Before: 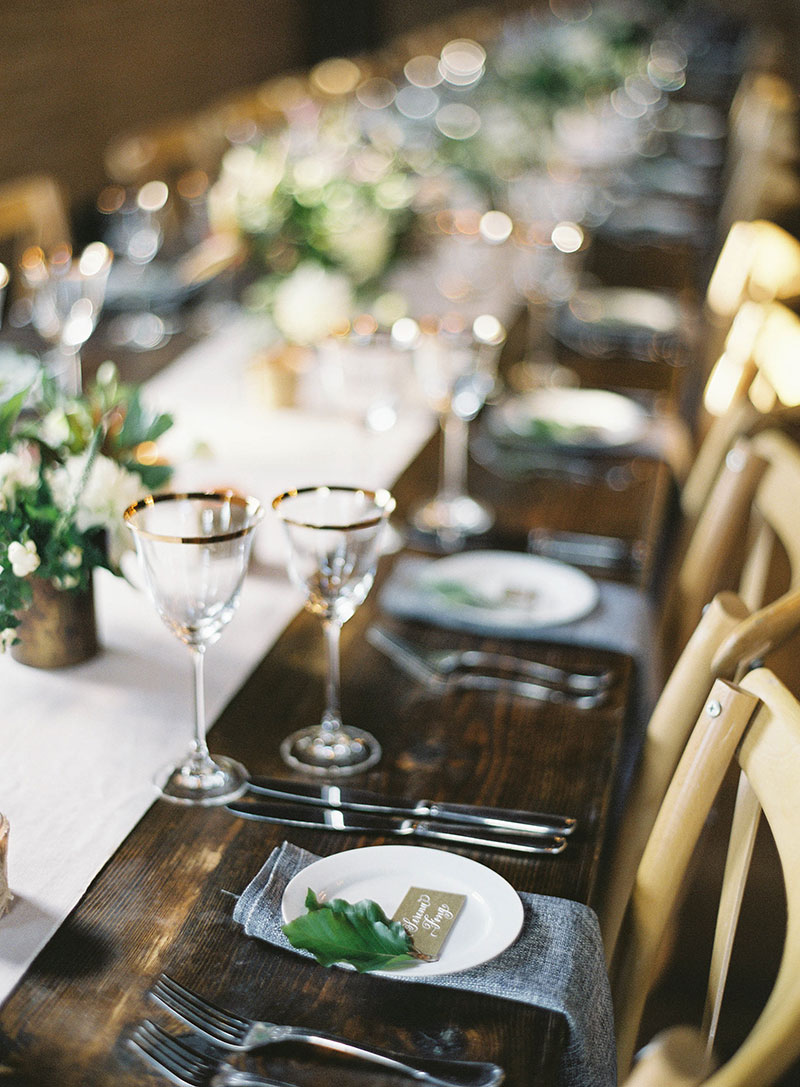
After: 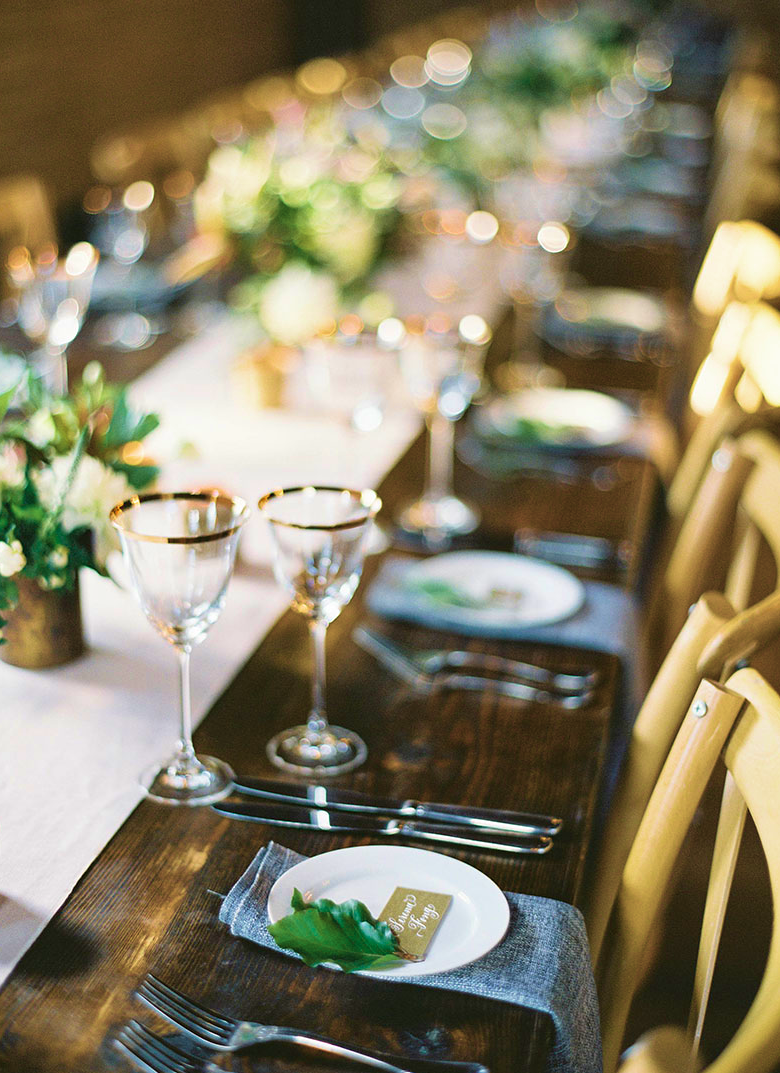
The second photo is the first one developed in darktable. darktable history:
crop and rotate: left 1.774%, right 0.633%, bottom 1.28%
velvia: strength 74%
tone equalizer: on, module defaults
